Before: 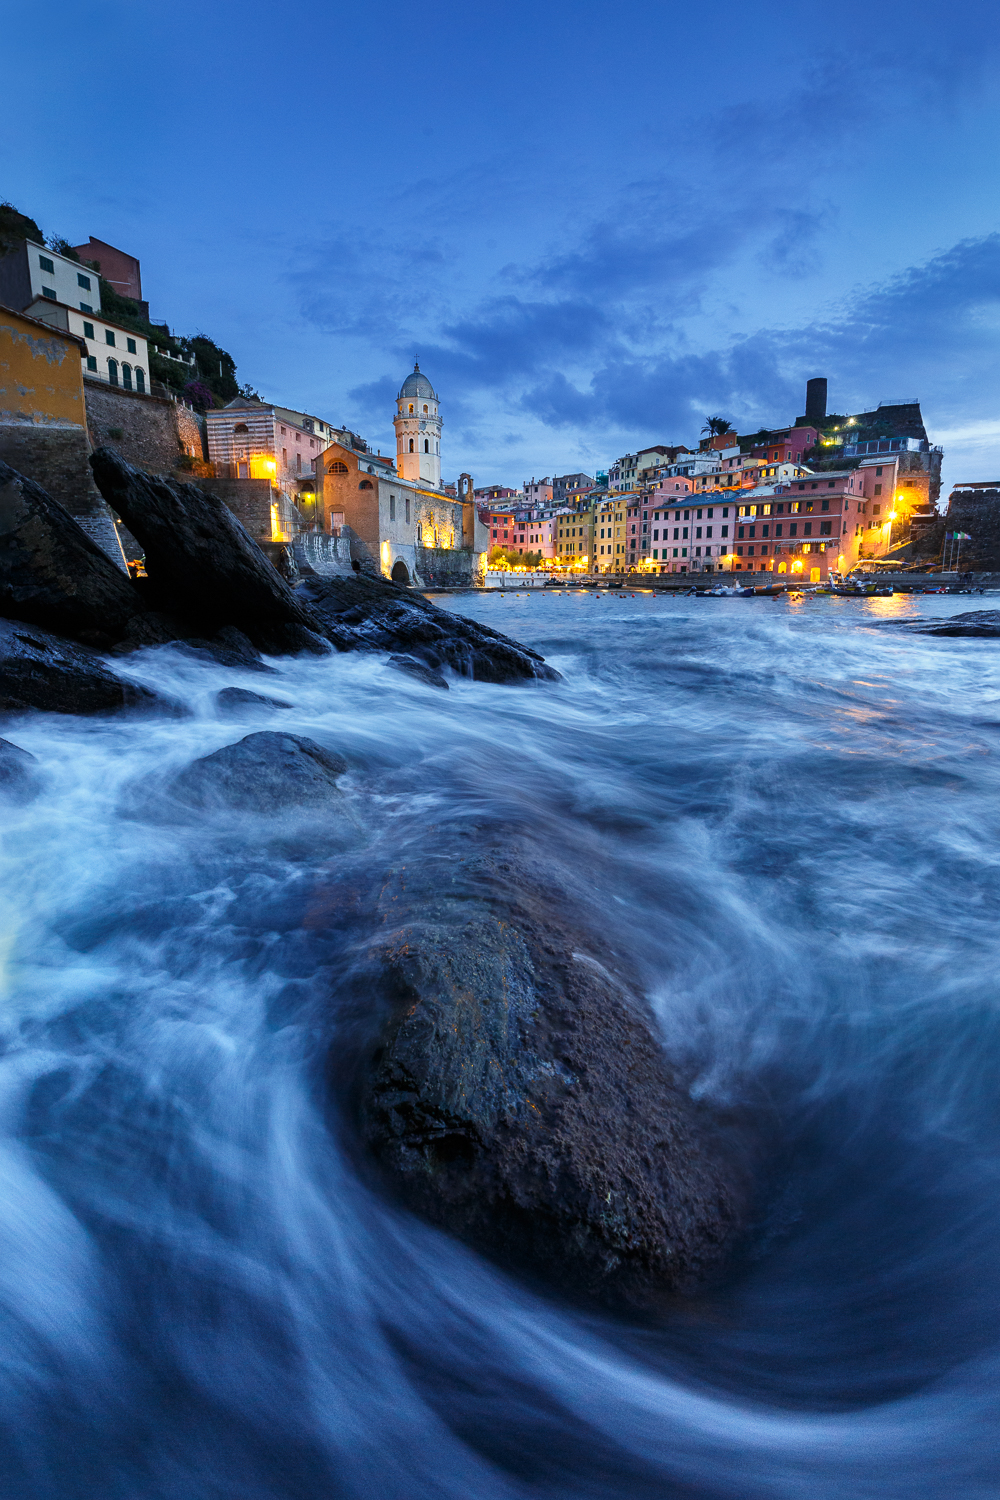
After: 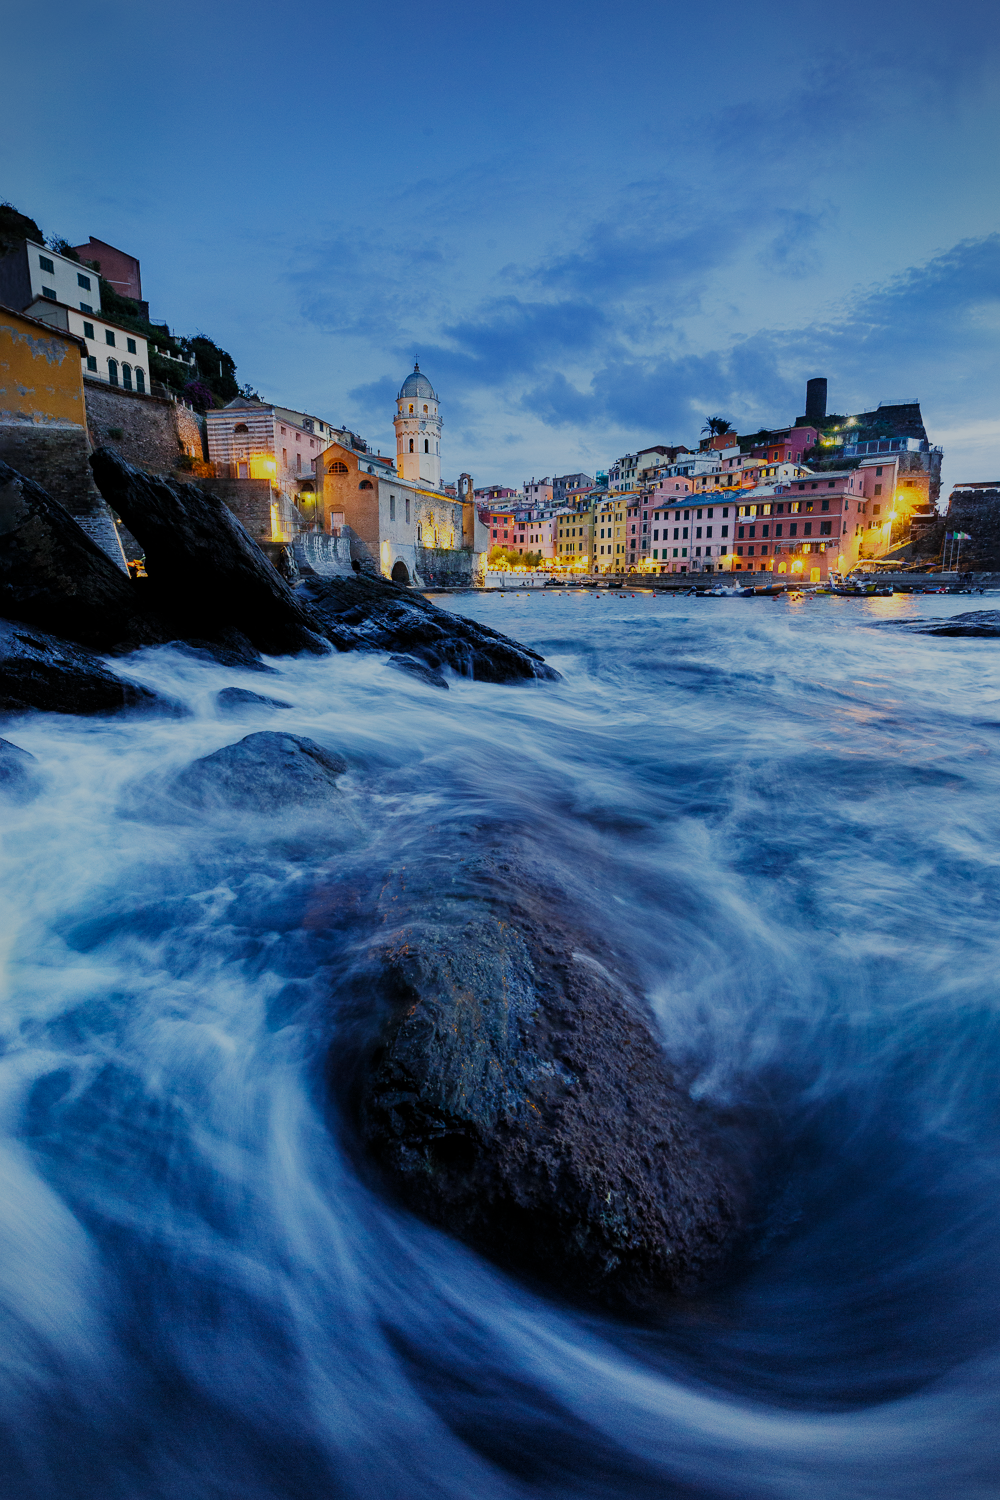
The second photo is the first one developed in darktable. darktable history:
filmic rgb: middle gray luminance 29.96%, black relative exposure -8.94 EV, white relative exposure 7.01 EV, target black luminance 0%, hardness 2.91, latitude 1.94%, contrast 0.961, highlights saturation mix 5.34%, shadows ↔ highlights balance 11.93%, preserve chrominance no, color science v5 (2021), contrast in shadows safe, contrast in highlights safe
tone equalizer: edges refinement/feathering 500, mask exposure compensation -1.57 EV, preserve details no
color calibration: gray › normalize channels true, illuminant same as pipeline (D50), x 0.345, y 0.359, temperature 4978.35 K, gamut compression 0.012
vignetting: brightness -0.43, saturation -0.199
